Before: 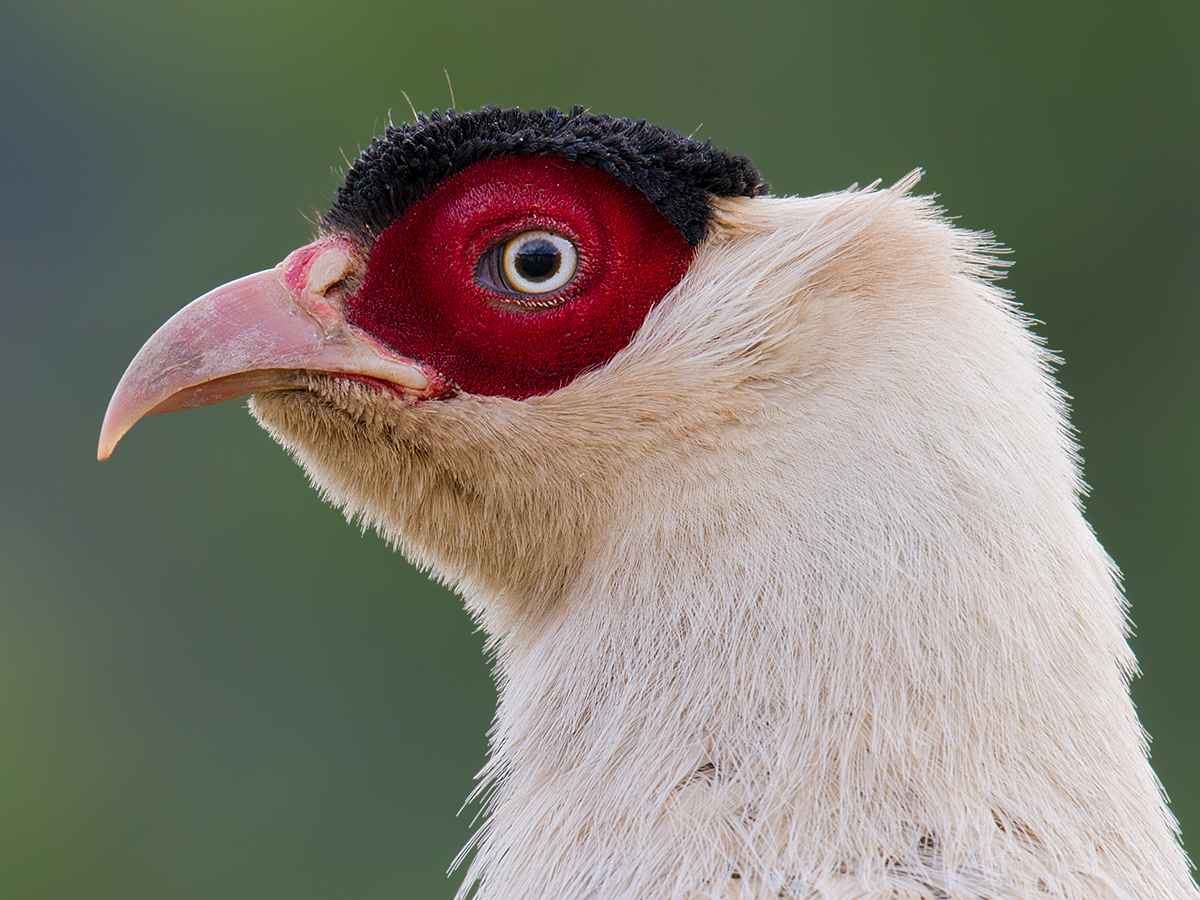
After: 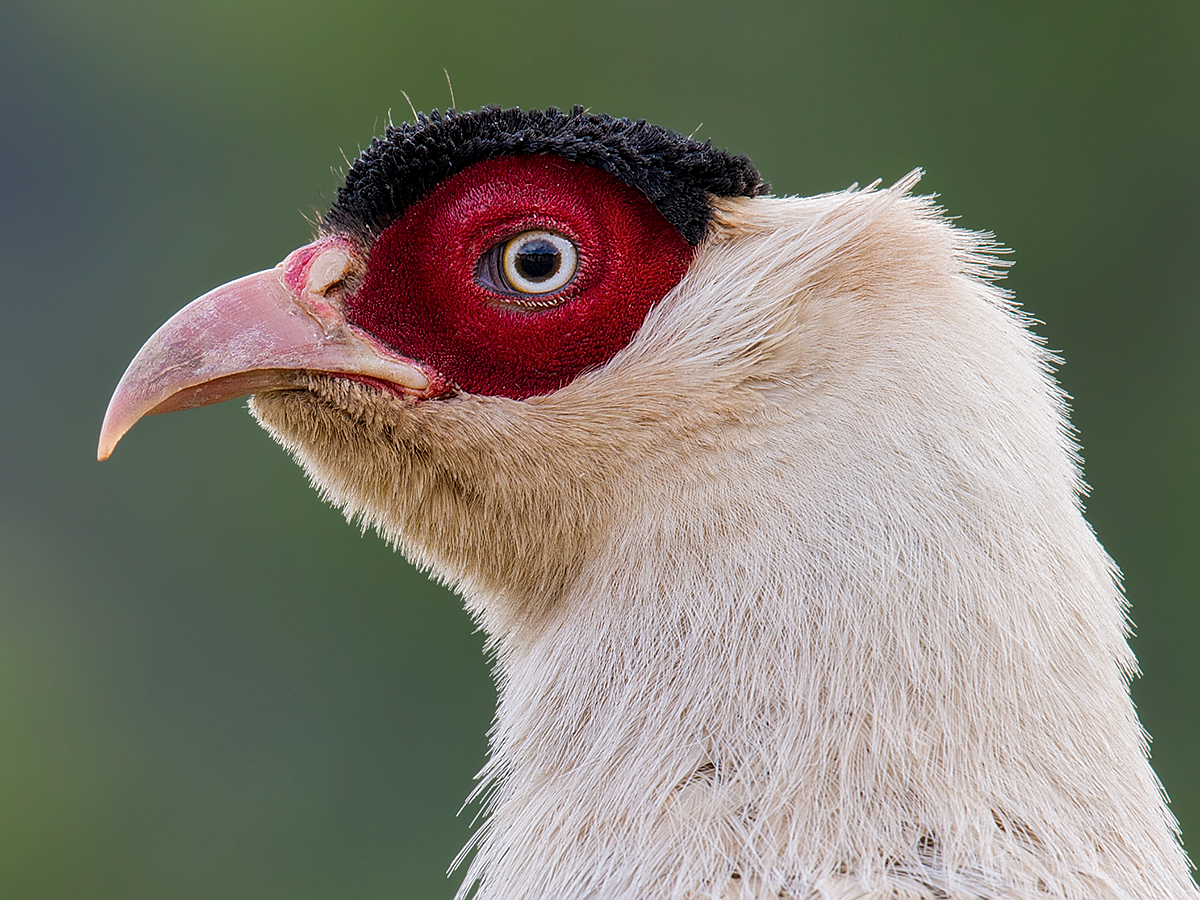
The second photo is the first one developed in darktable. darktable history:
local contrast: detail 130%
tone curve: curves: ch0 [(0, 0) (0.003, 0.003) (0.011, 0.011) (0.025, 0.025) (0.044, 0.044) (0.069, 0.069) (0.1, 0.099) (0.136, 0.135) (0.177, 0.176) (0.224, 0.223) (0.277, 0.275) (0.335, 0.333) (0.399, 0.396) (0.468, 0.465) (0.543, 0.545) (0.623, 0.625) (0.709, 0.71) (0.801, 0.801) (0.898, 0.898) (1, 1)], preserve colors none
sharpen: radius 0.98, amount 0.612
